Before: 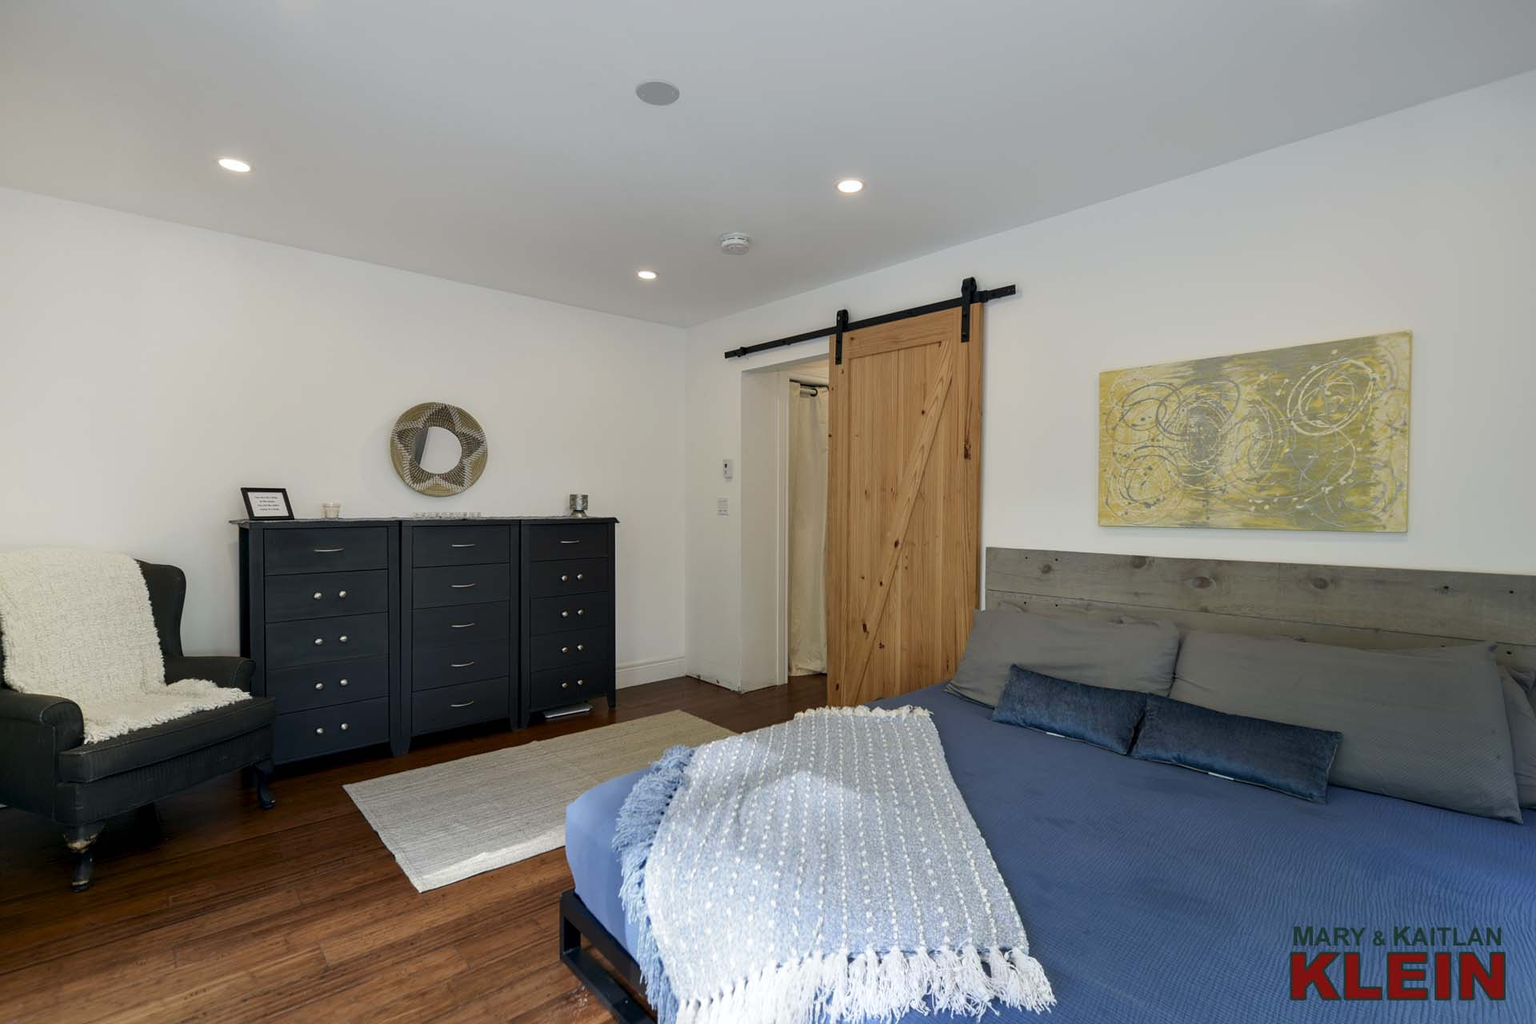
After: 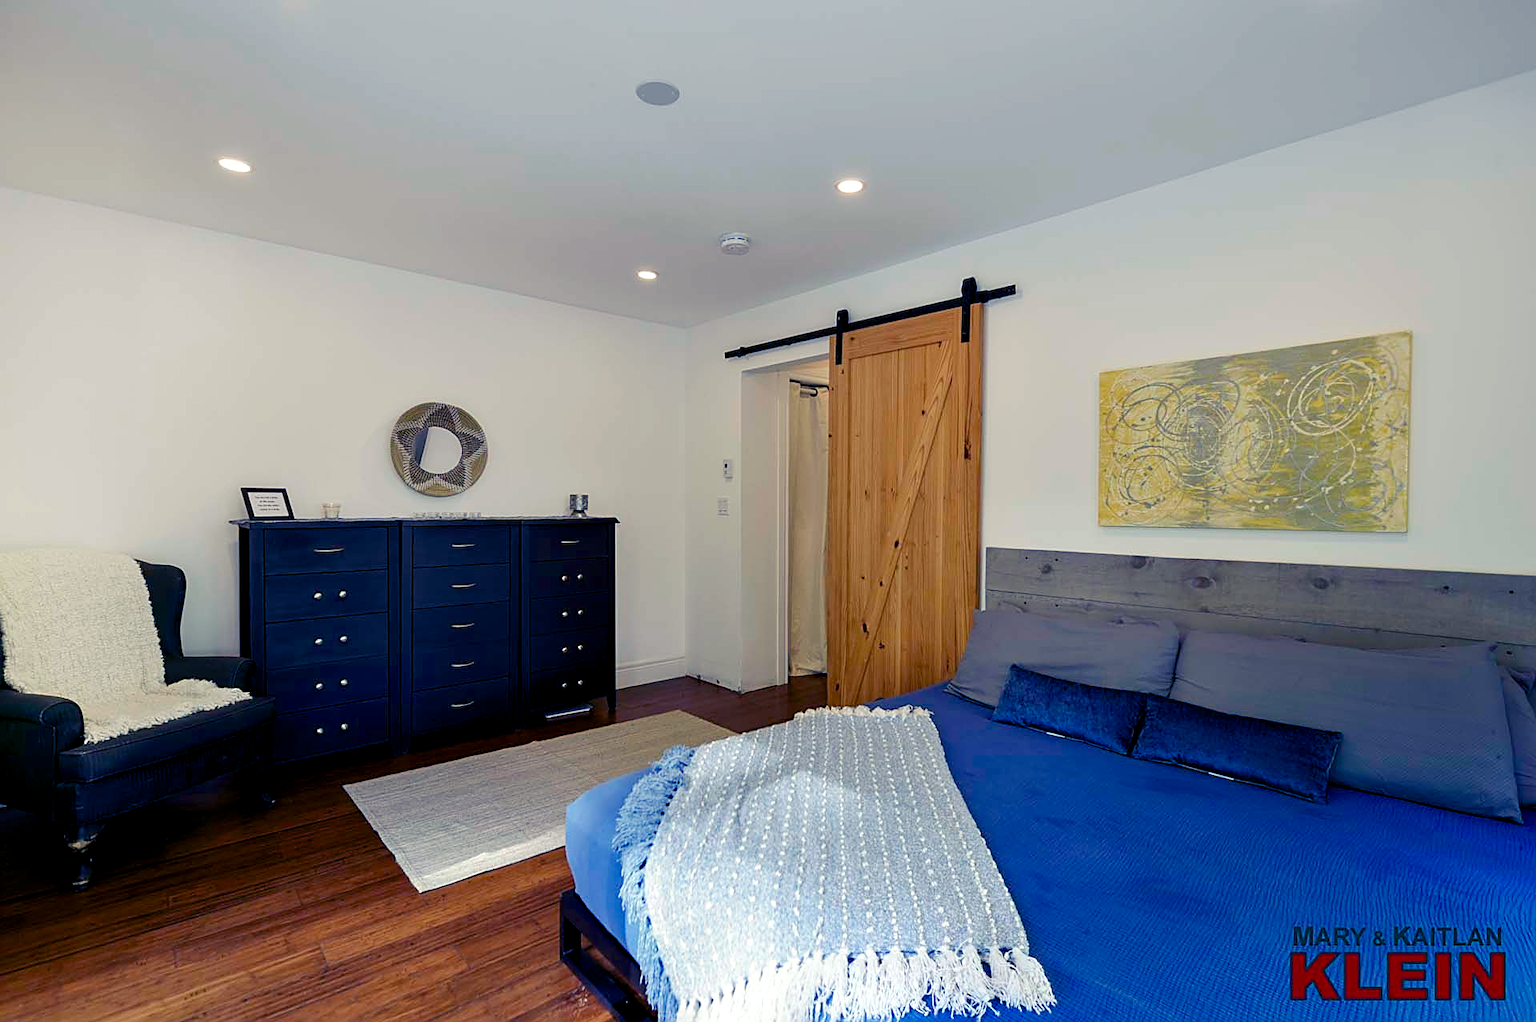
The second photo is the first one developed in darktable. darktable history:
sharpen: on, module defaults
color balance rgb: shadows lift › luminance -28.76%, shadows lift › chroma 15%, shadows lift › hue 270°, power › chroma 1%, power › hue 255°, highlights gain › luminance 7.14%, highlights gain › chroma 2%, highlights gain › hue 90°, global offset › luminance -0.29%, global offset › hue 260°, perceptual saturation grading › global saturation 20%, perceptual saturation grading › highlights -13.92%, perceptual saturation grading › shadows 50%
crop: top 0.05%, bottom 0.098%
